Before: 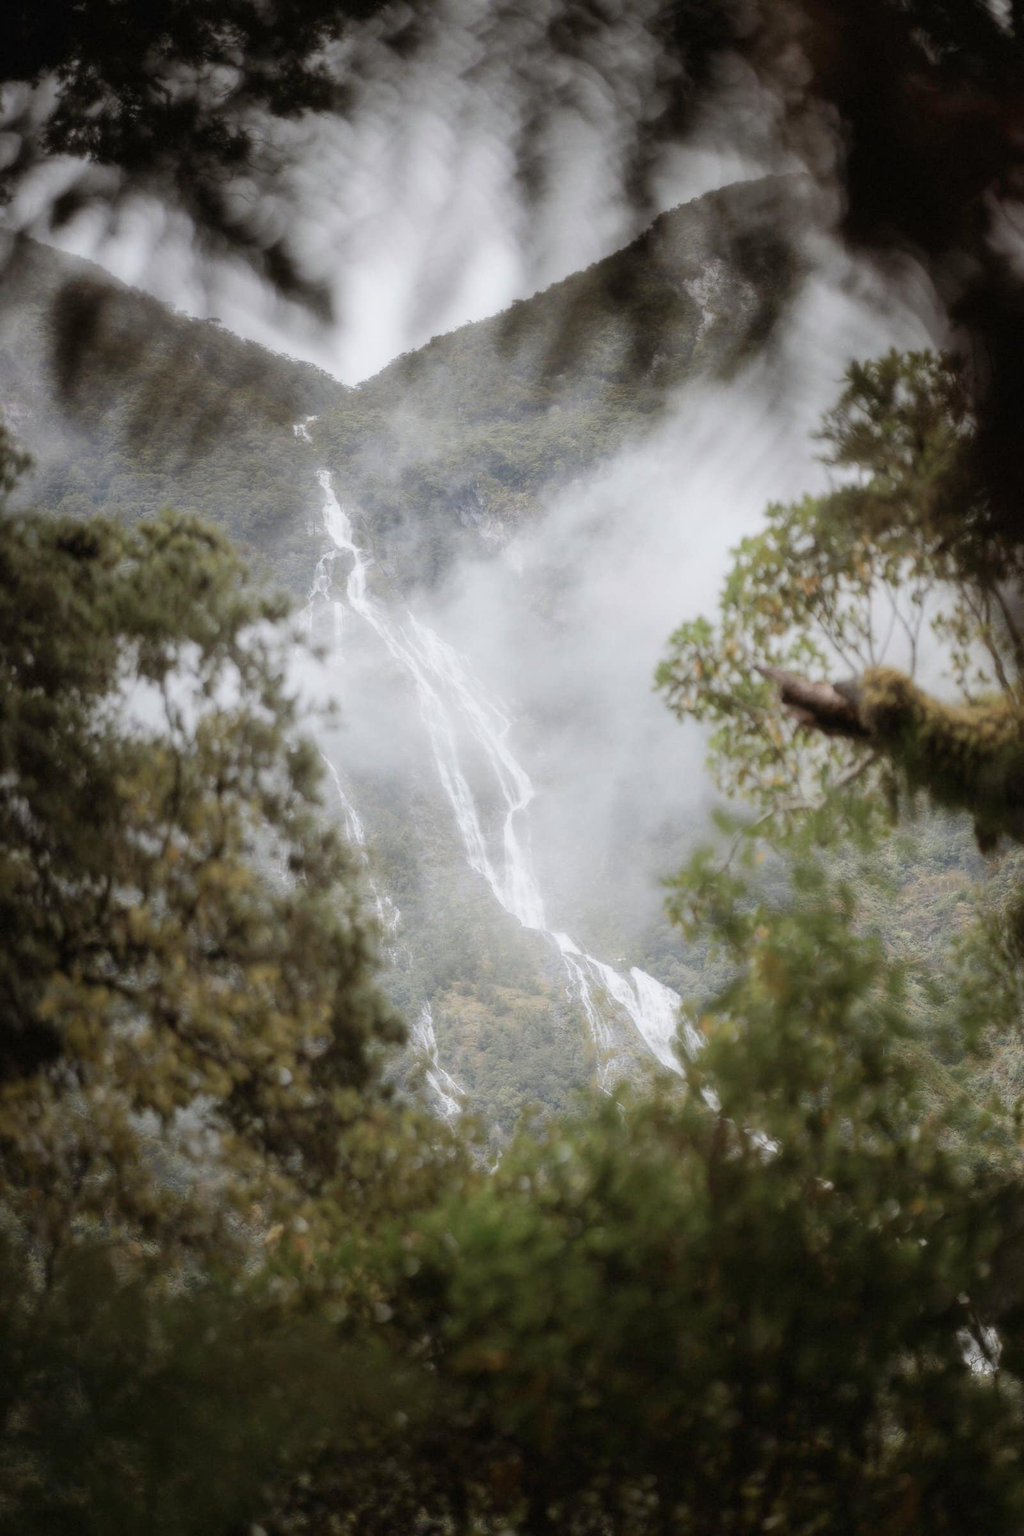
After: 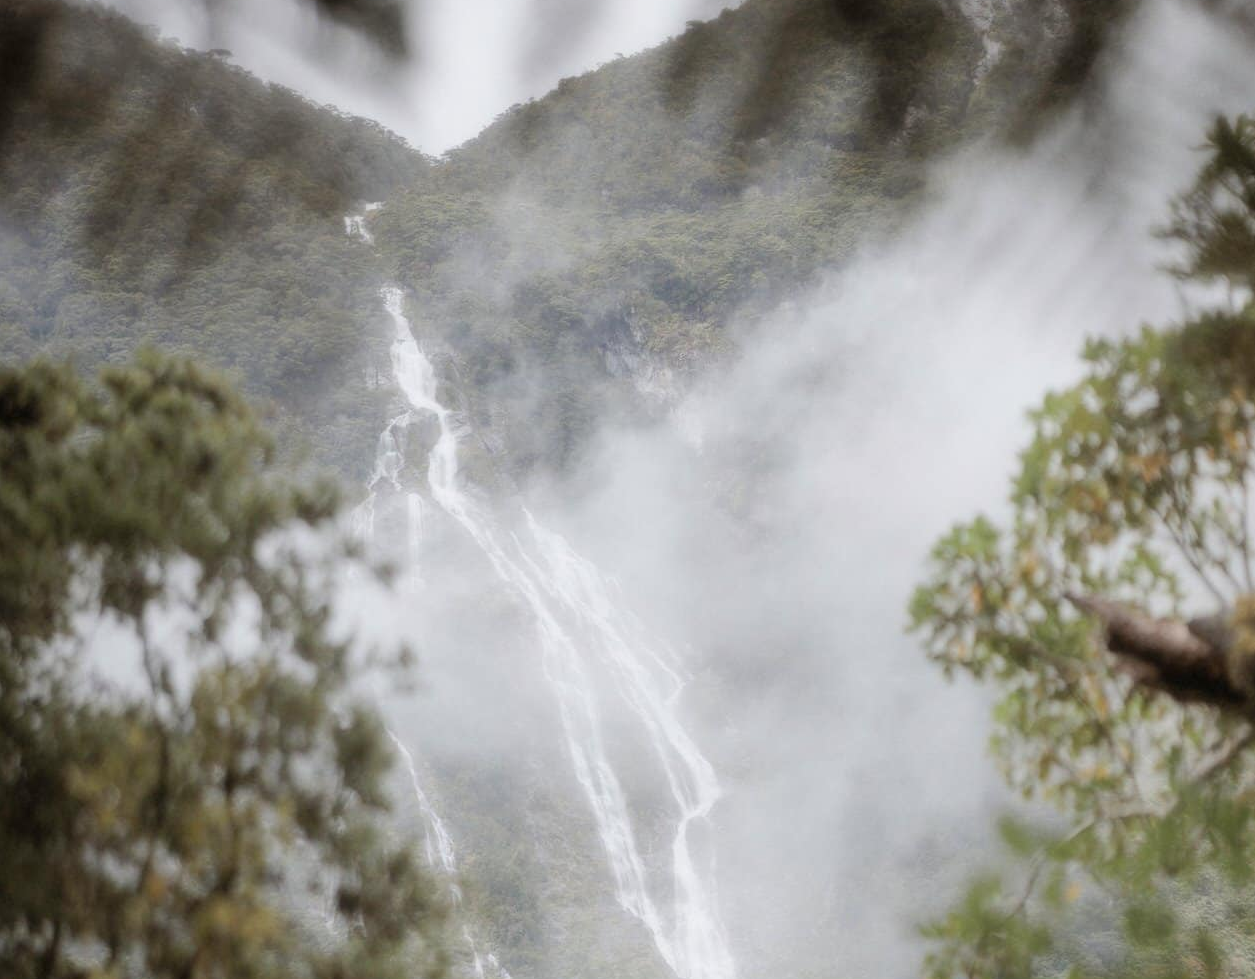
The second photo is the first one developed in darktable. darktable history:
crop: left 7.167%, top 18.655%, right 14.342%, bottom 40.514%
